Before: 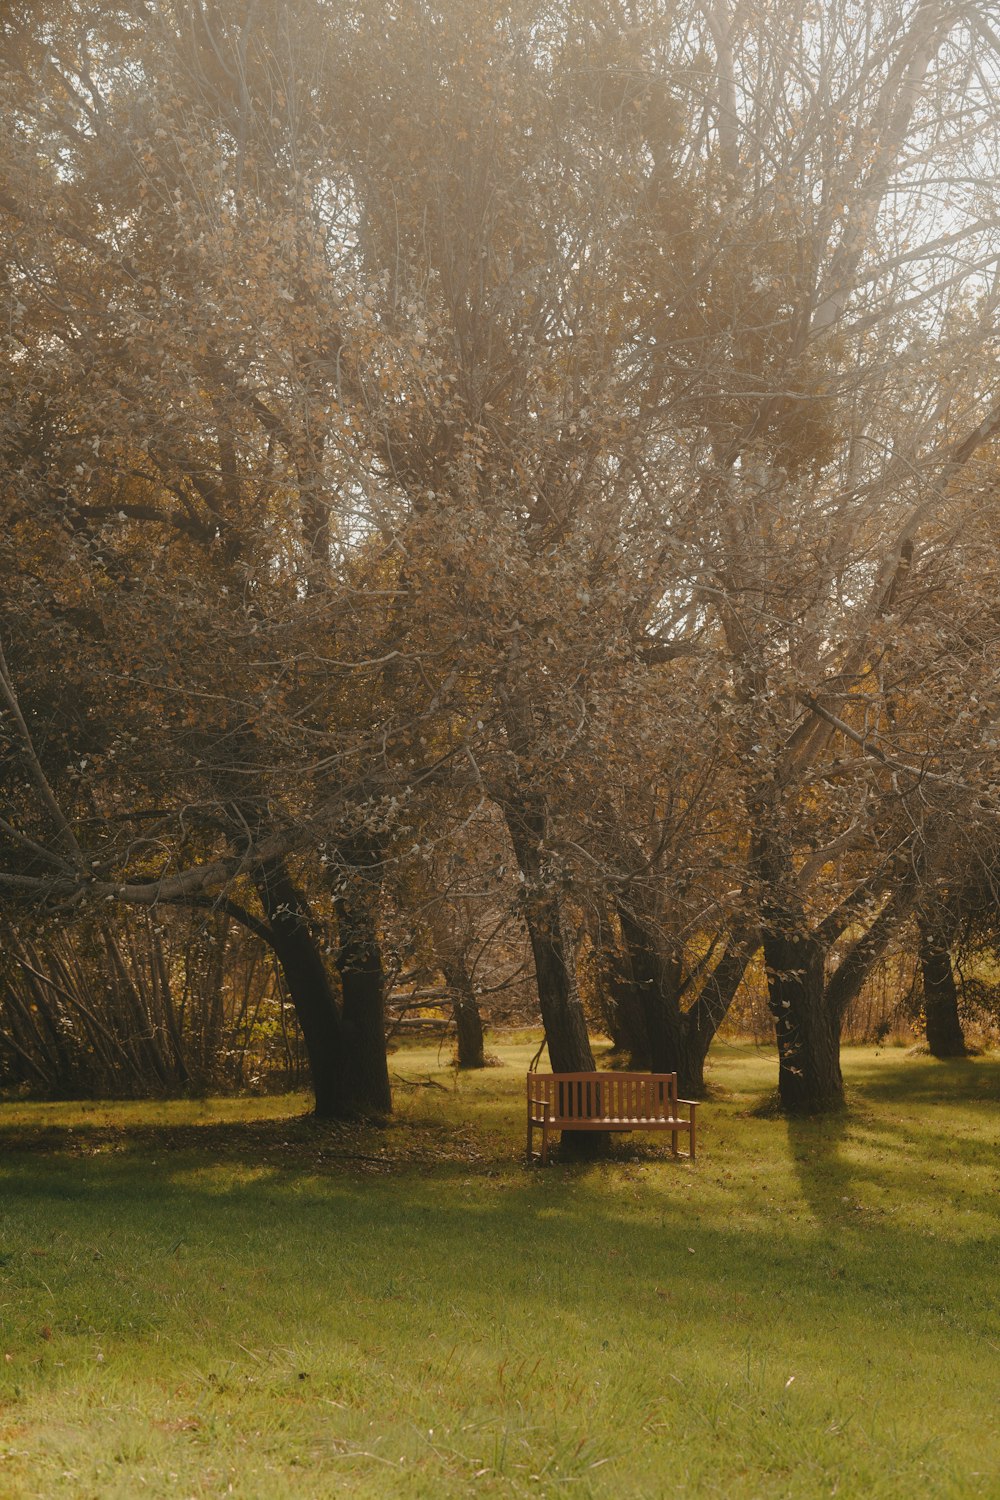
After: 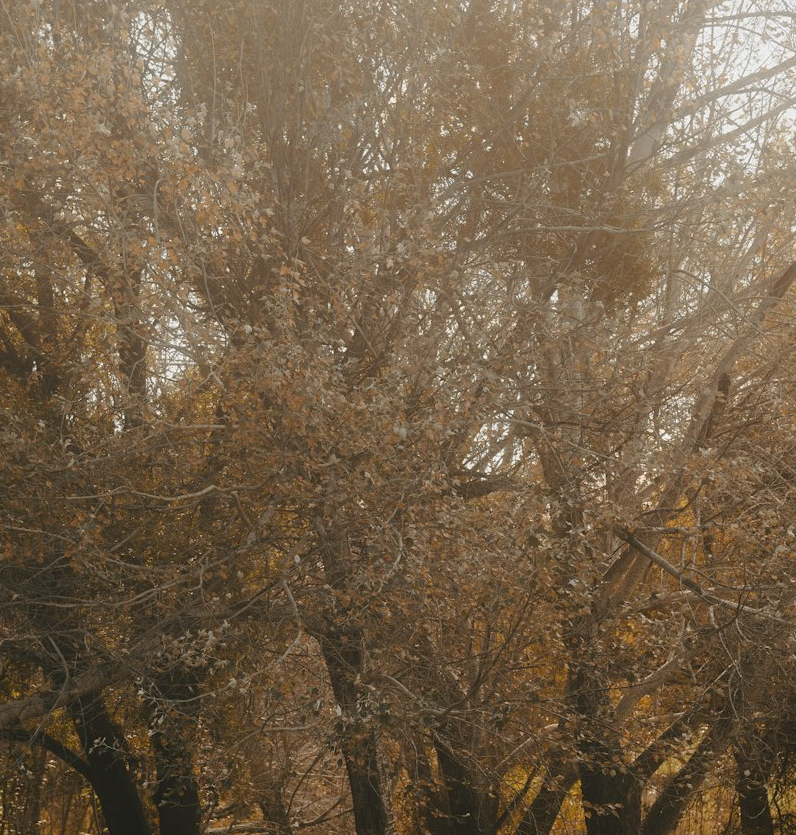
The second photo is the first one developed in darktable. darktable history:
crop: left 18.344%, top 11.106%, right 2.01%, bottom 33.225%
